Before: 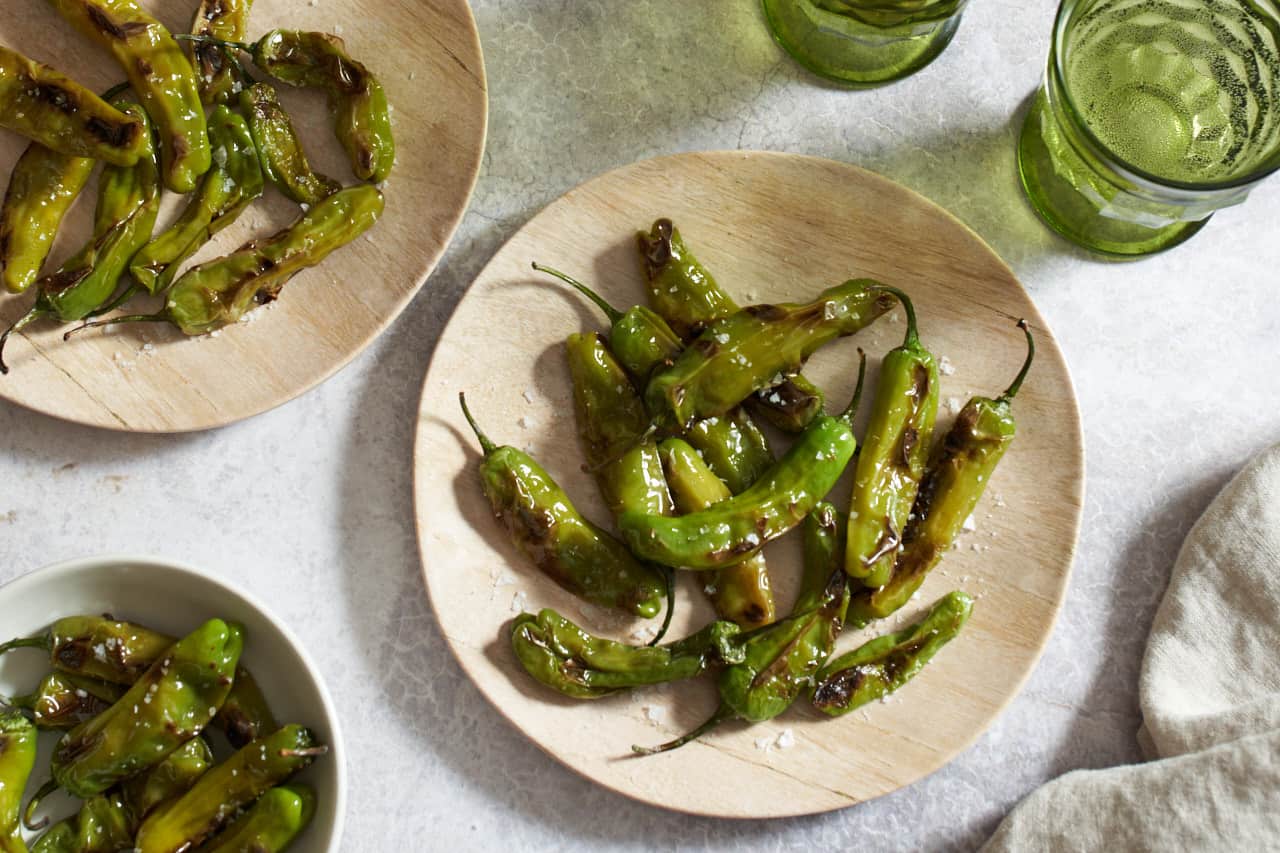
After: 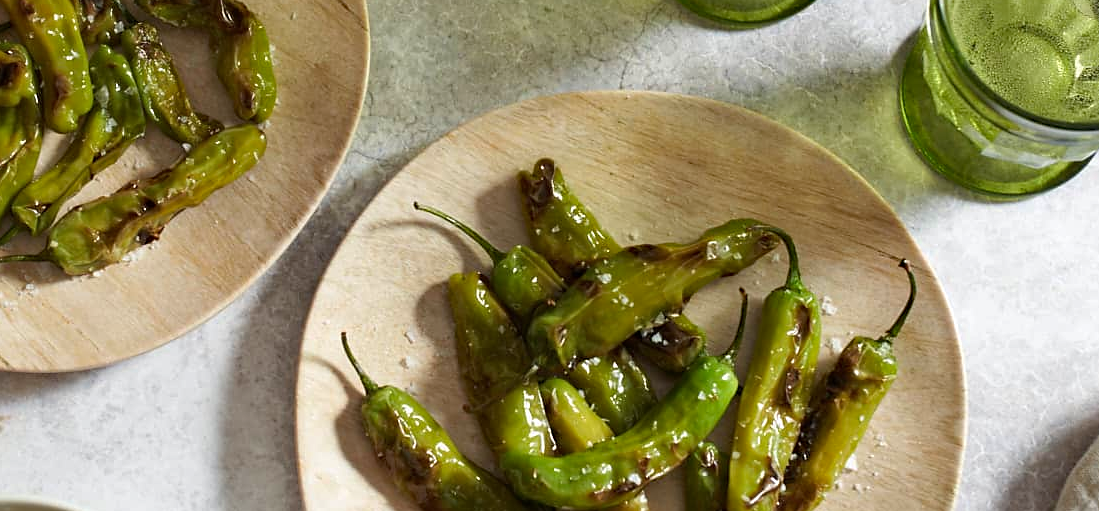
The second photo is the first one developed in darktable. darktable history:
sharpen: radius 1.533, amount 0.356, threshold 1.536
crop and rotate: left 9.237%, top 7.223%, right 4.872%, bottom 32.789%
haze removal: compatibility mode true, adaptive false
